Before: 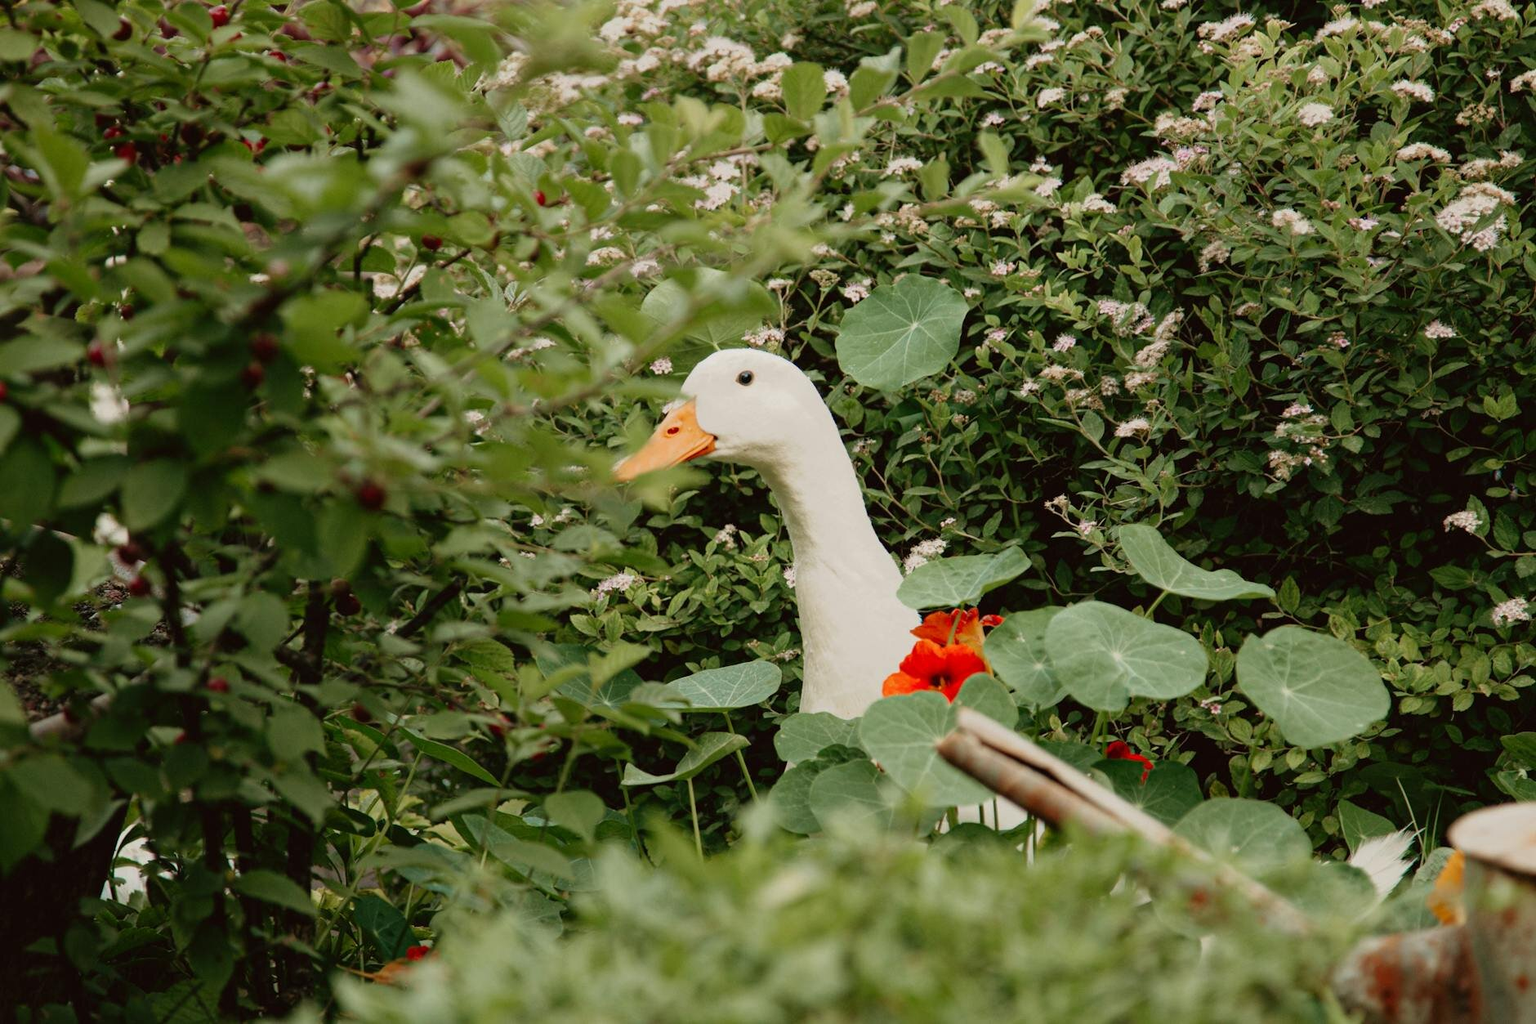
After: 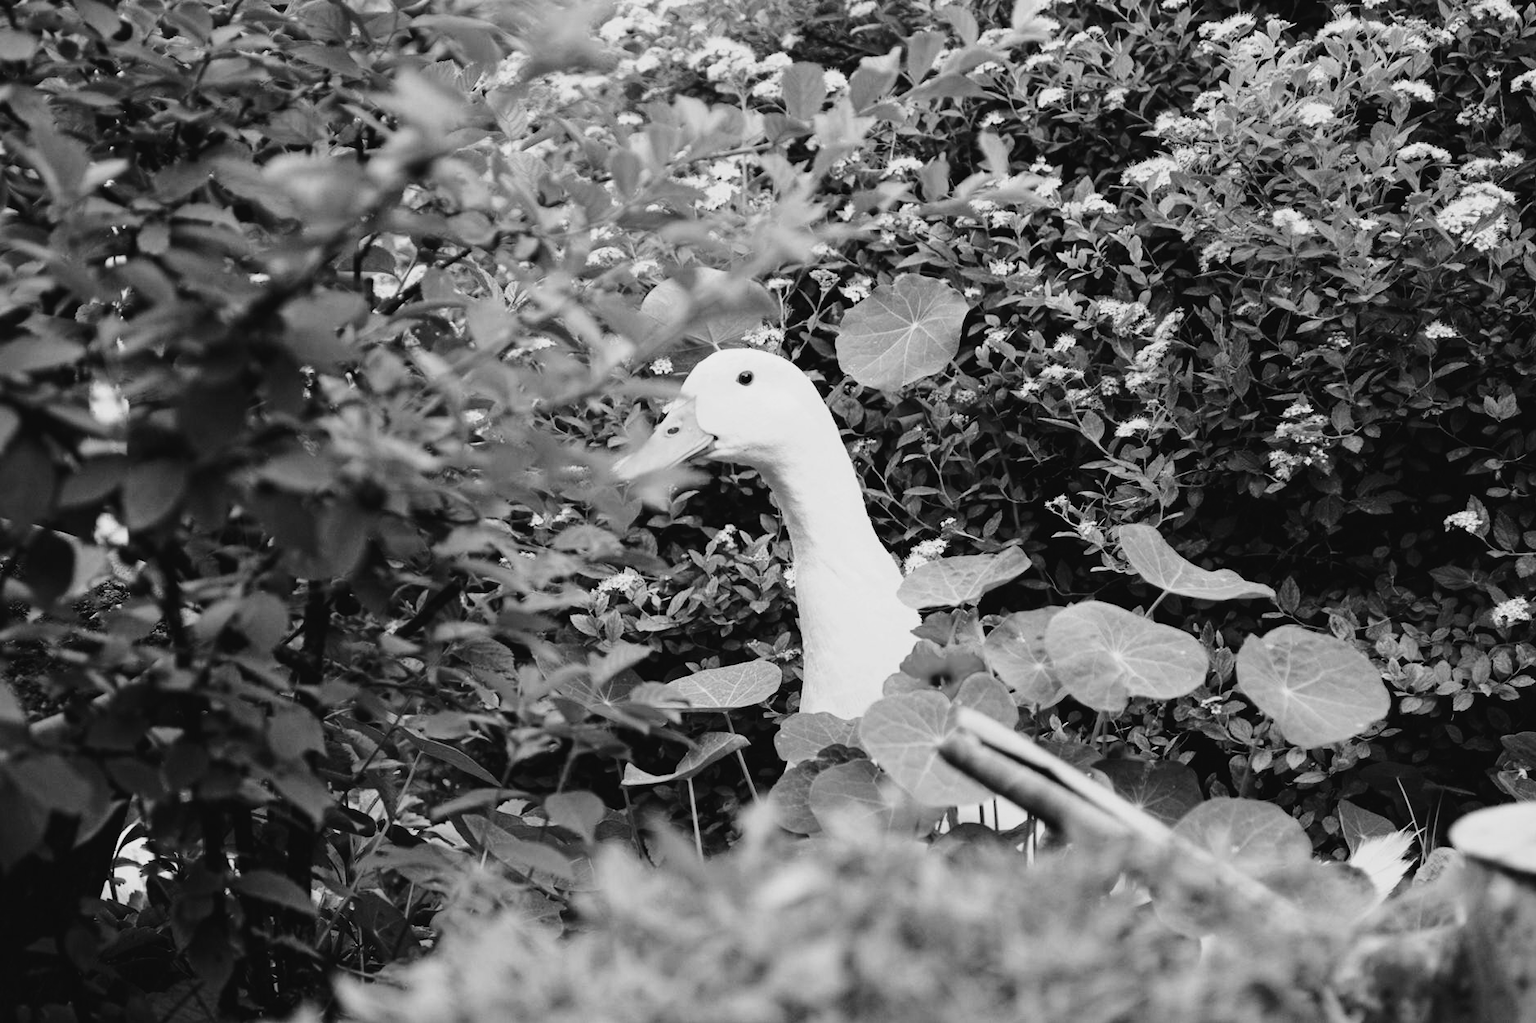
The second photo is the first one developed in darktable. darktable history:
tone curve: curves: ch0 [(0, 0.026) (0.058, 0.049) (0.246, 0.214) (0.437, 0.498) (0.55, 0.644) (0.657, 0.767) (0.822, 0.9) (1, 0.961)]; ch1 [(0, 0) (0.346, 0.307) (0.408, 0.369) (0.453, 0.457) (0.476, 0.489) (0.502, 0.493) (0.521, 0.515) (0.537, 0.531) (0.612, 0.641) (0.676, 0.728) (1, 1)]; ch2 [(0, 0) (0.346, 0.34) (0.434, 0.46) (0.485, 0.494) (0.5, 0.494) (0.511, 0.504) (0.537, 0.551) (0.579, 0.599) (0.625, 0.686) (1, 1)], preserve colors none
color zones: curves: ch1 [(0, -0.014) (0.143, -0.013) (0.286, -0.013) (0.429, -0.016) (0.571, -0.019) (0.714, -0.015) (0.857, 0.002) (1, -0.014)]
